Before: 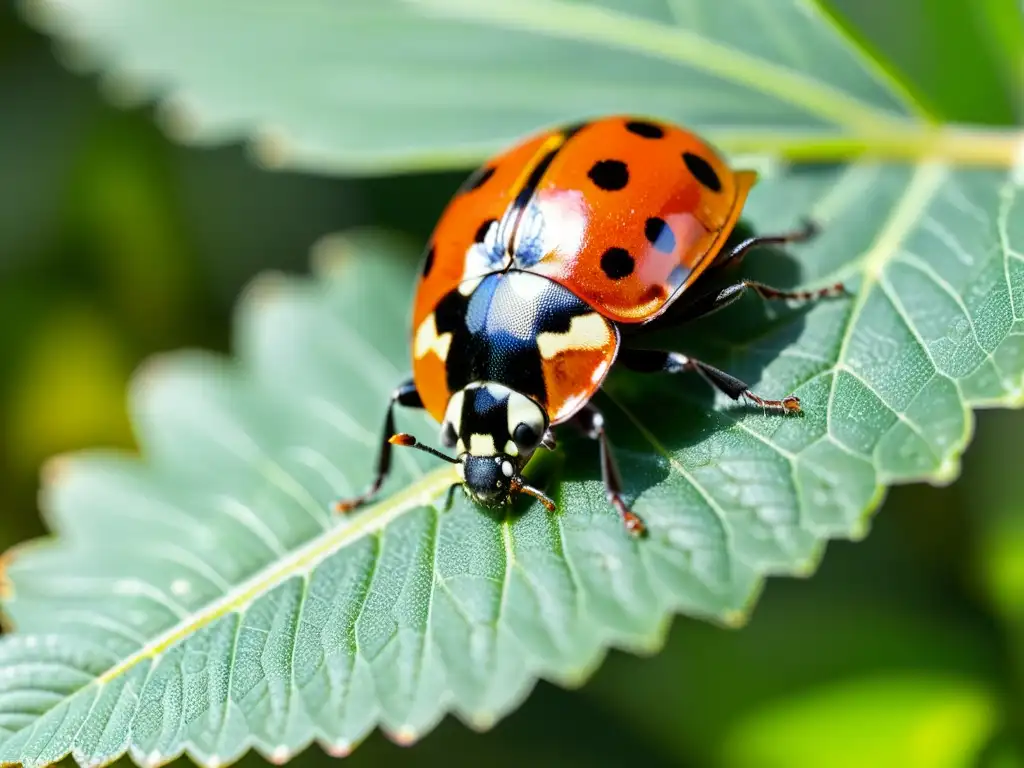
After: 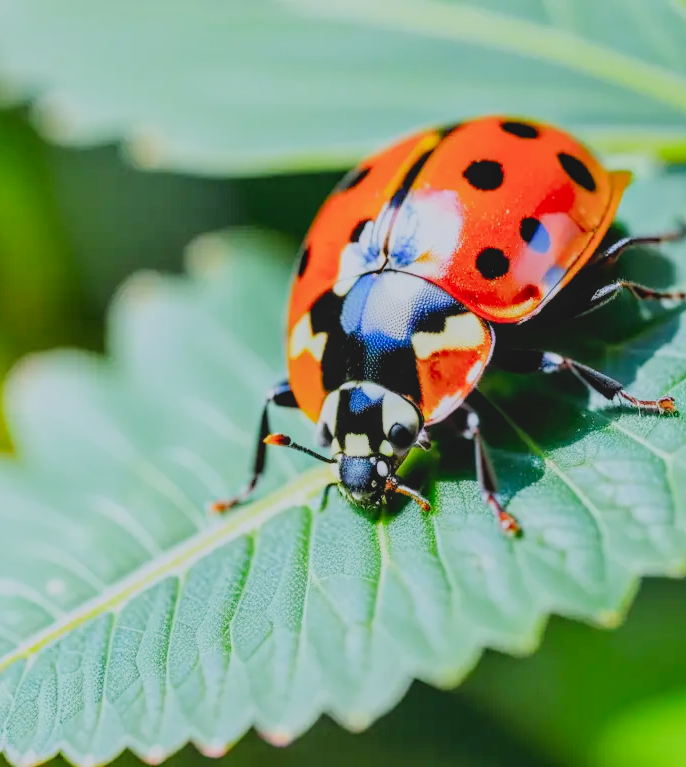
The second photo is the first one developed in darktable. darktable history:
crop and rotate: left 12.285%, right 20.674%
color calibration: illuminant as shot in camera, x 0.358, y 0.373, temperature 4628.91 K
local contrast: on, module defaults
filmic rgb: black relative exposure -6.9 EV, white relative exposure 5.58 EV, hardness 2.85
exposure: black level correction 0, exposure 0.891 EV, compensate exposure bias true, compensate highlight preservation false
contrast brightness saturation: contrast -0.187, saturation 0.185
